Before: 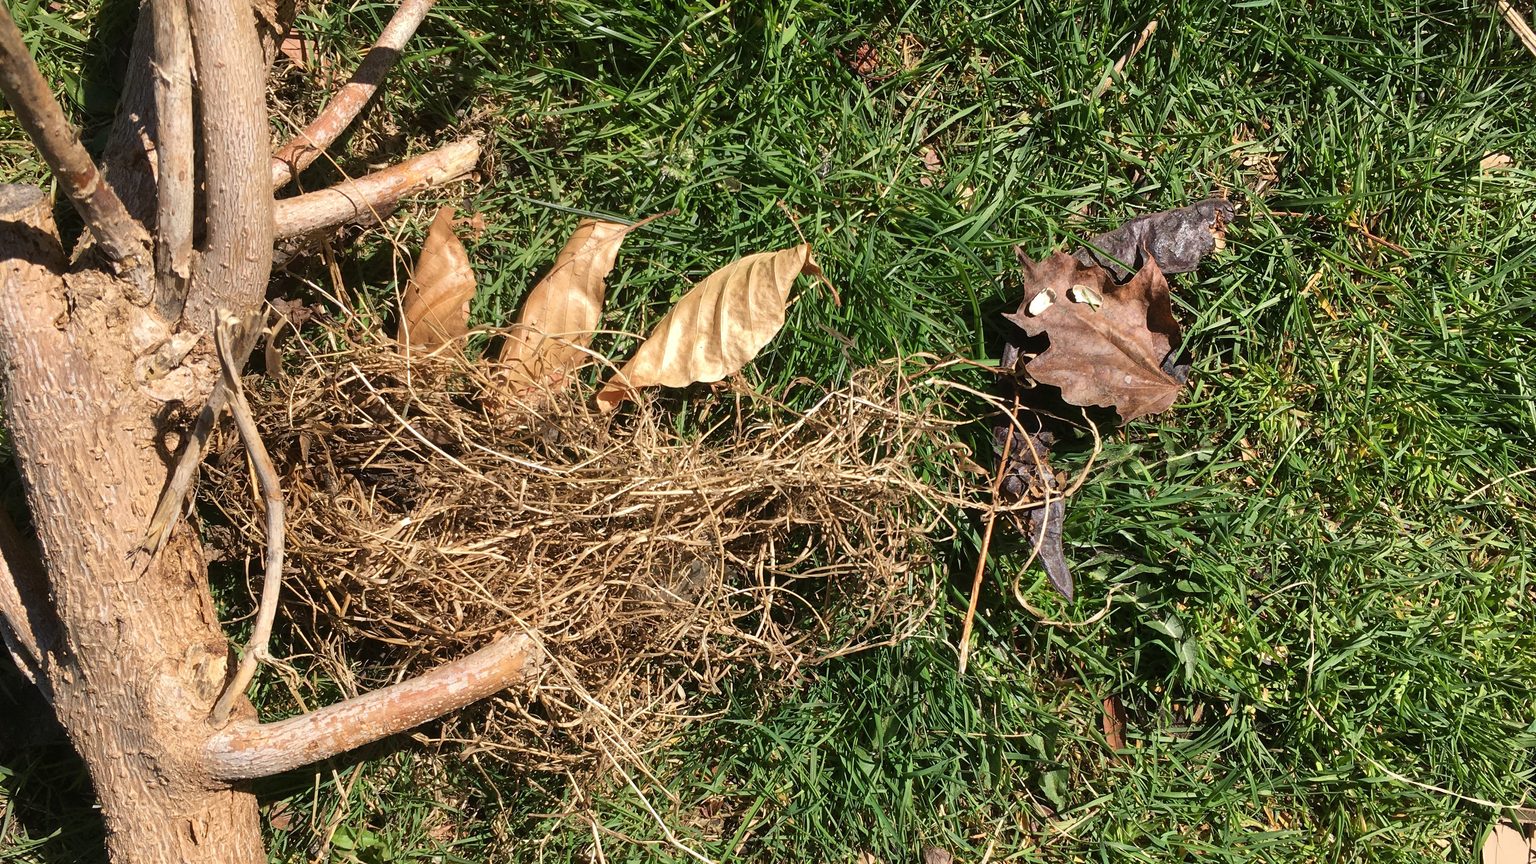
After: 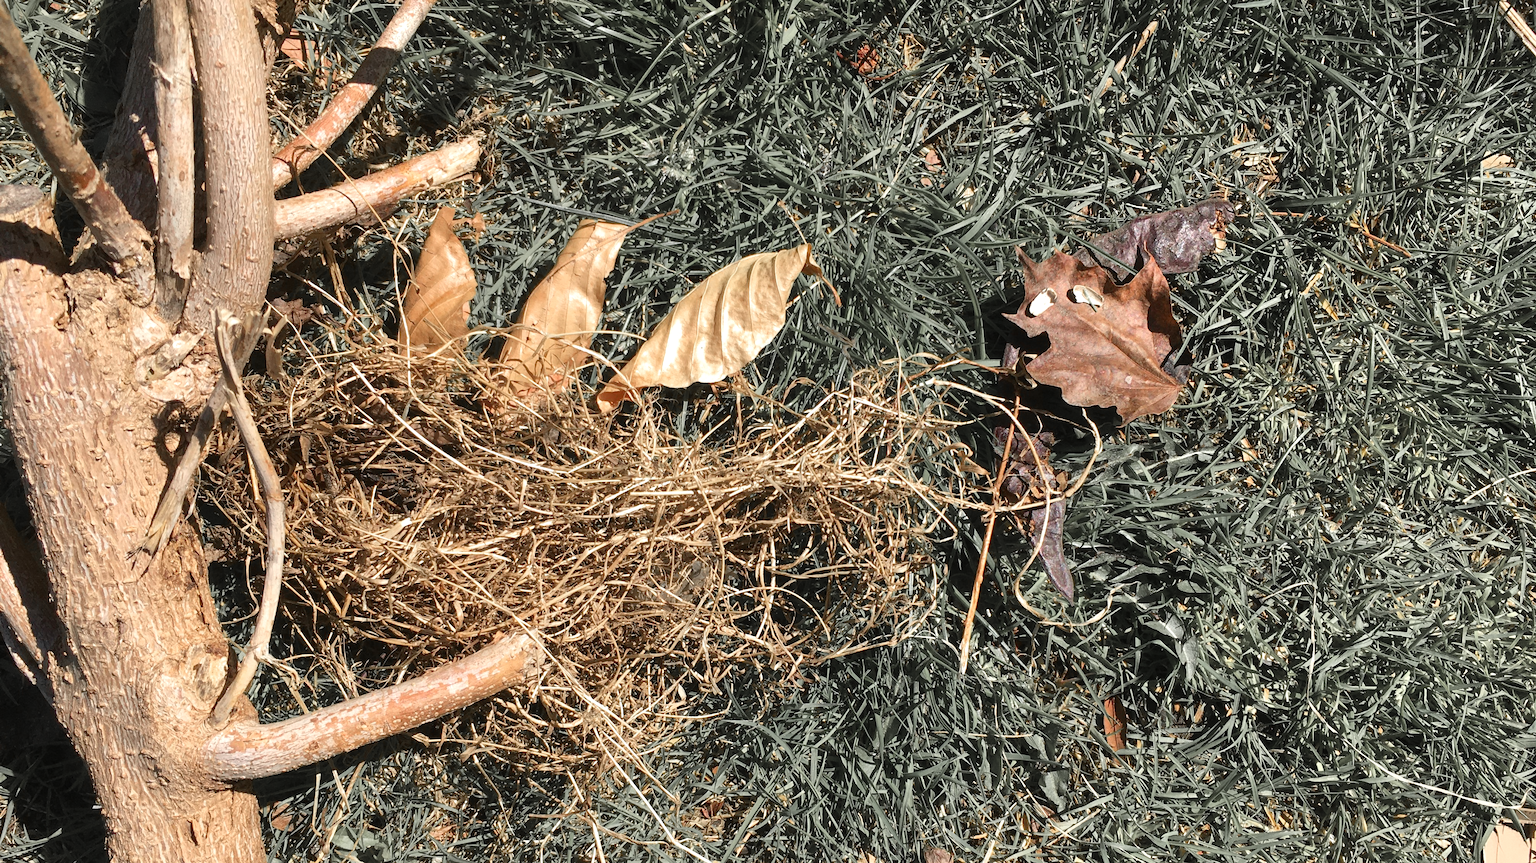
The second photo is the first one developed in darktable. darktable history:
color zones: curves: ch1 [(0, 0.638) (0.193, 0.442) (0.286, 0.15) (0.429, 0.14) (0.571, 0.142) (0.714, 0.154) (0.857, 0.175) (1, 0.638)]
exposure: exposure 0.168 EV, compensate exposure bias true, compensate highlight preservation false
